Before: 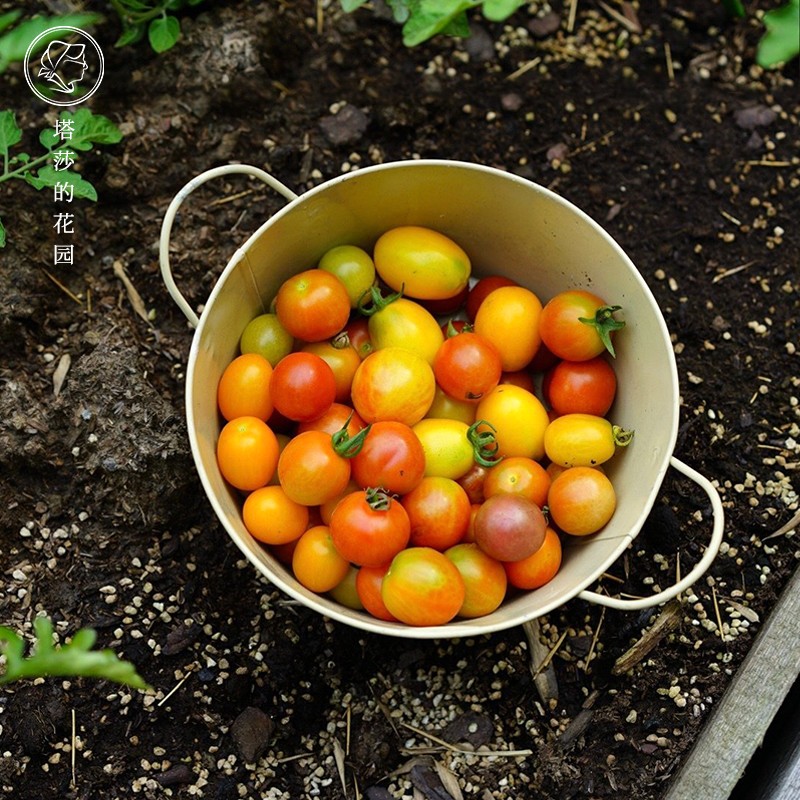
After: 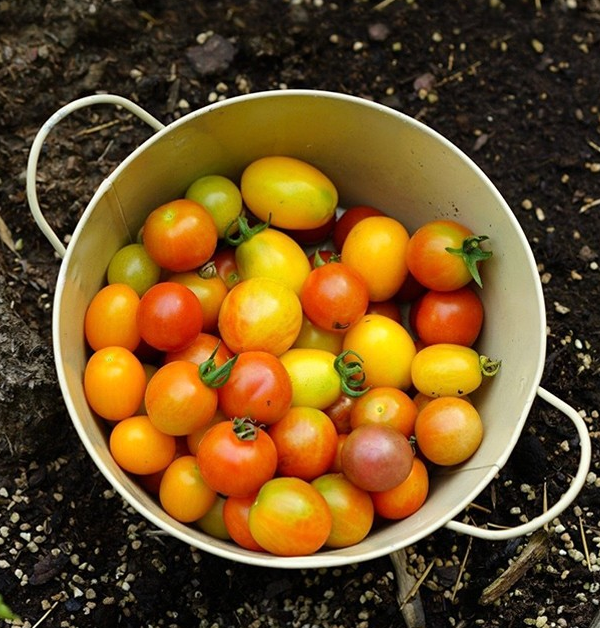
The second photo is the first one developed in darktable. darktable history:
crop: left 16.74%, top 8.81%, right 8.191%, bottom 12.647%
